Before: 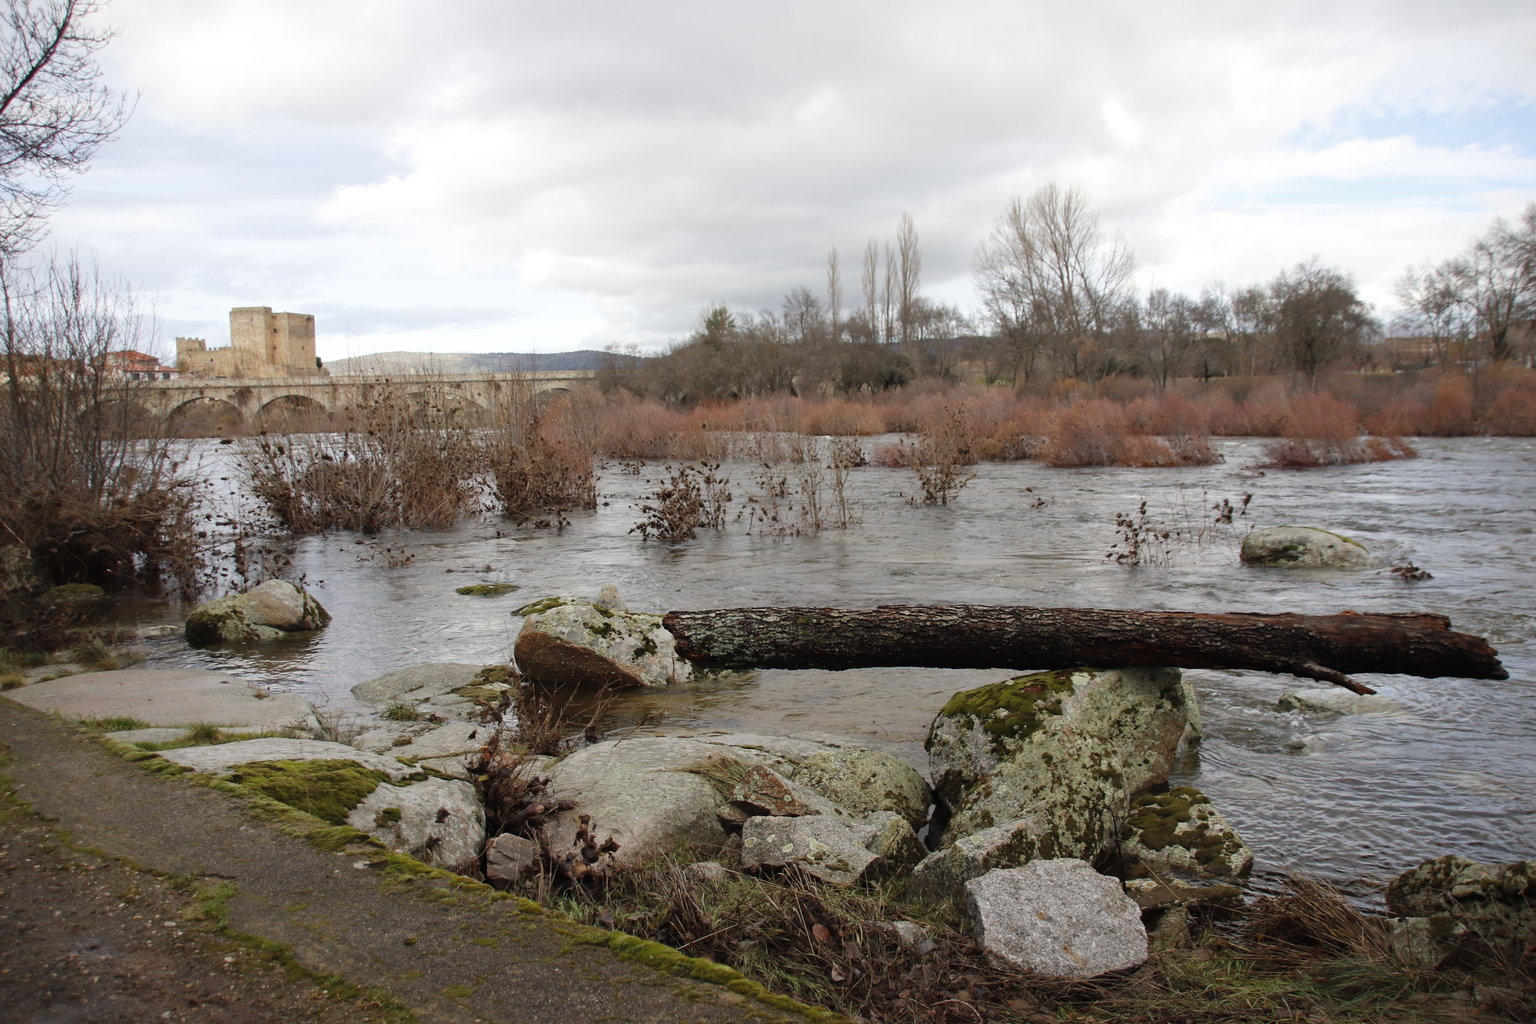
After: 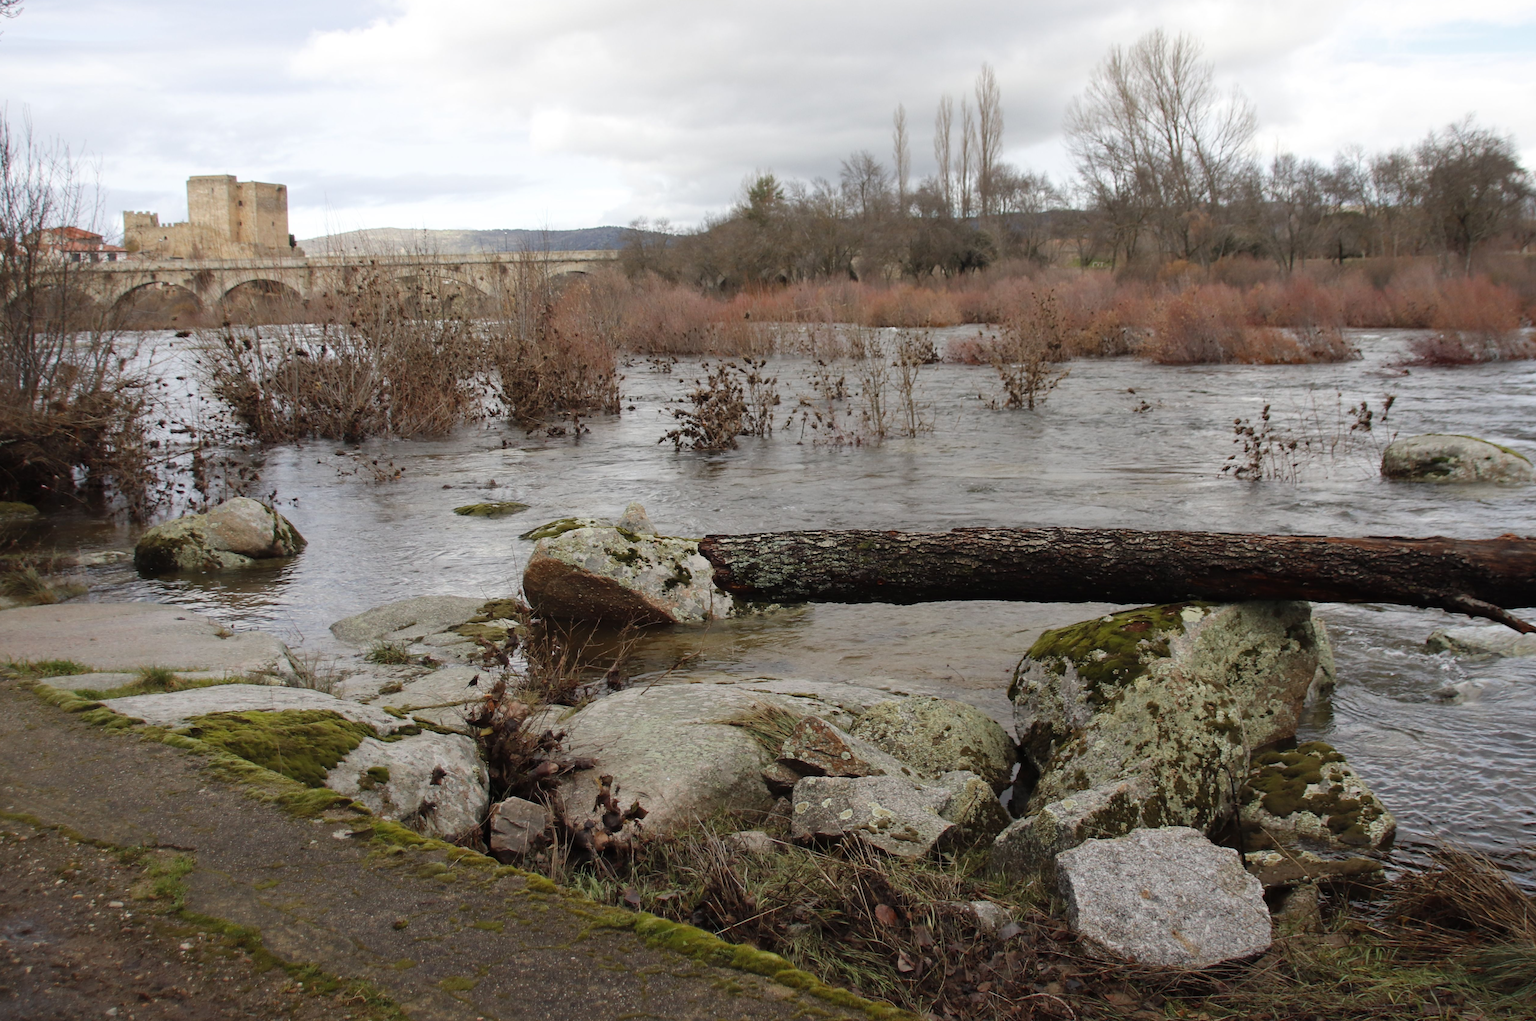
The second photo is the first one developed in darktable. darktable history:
crop and rotate: left 4.691%, top 15.526%, right 10.669%
color correction: highlights b* -0.046
